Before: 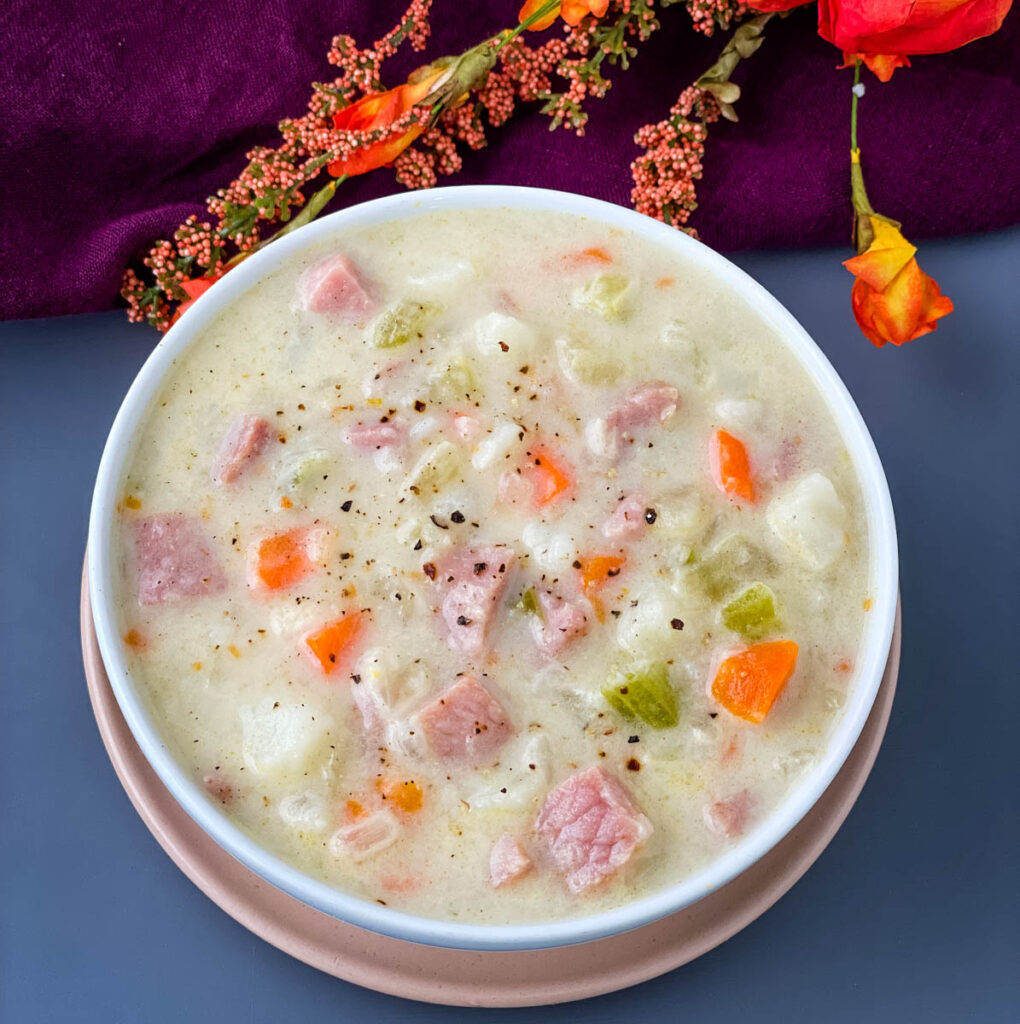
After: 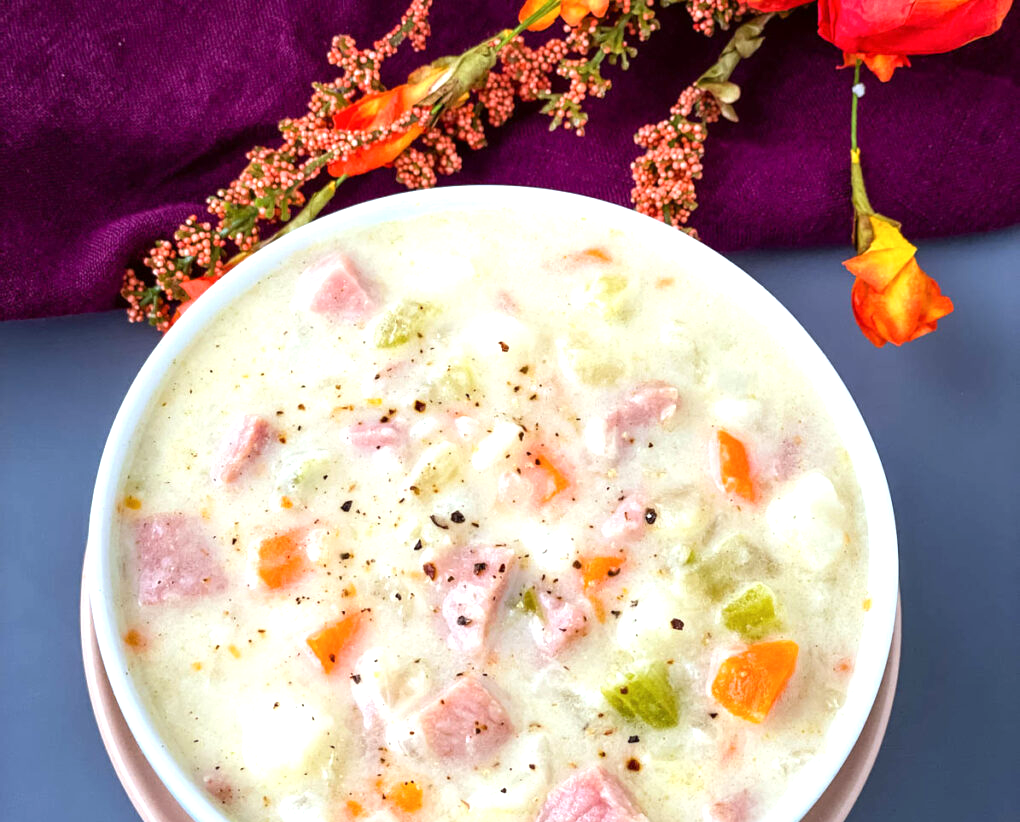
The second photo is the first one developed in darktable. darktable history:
crop: bottom 19.644%
exposure: black level correction 0, exposure 0.7 EV, compensate exposure bias true, compensate highlight preservation false
color correction: highlights a* -2.73, highlights b* -2.09, shadows a* 2.41, shadows b* 2.73
